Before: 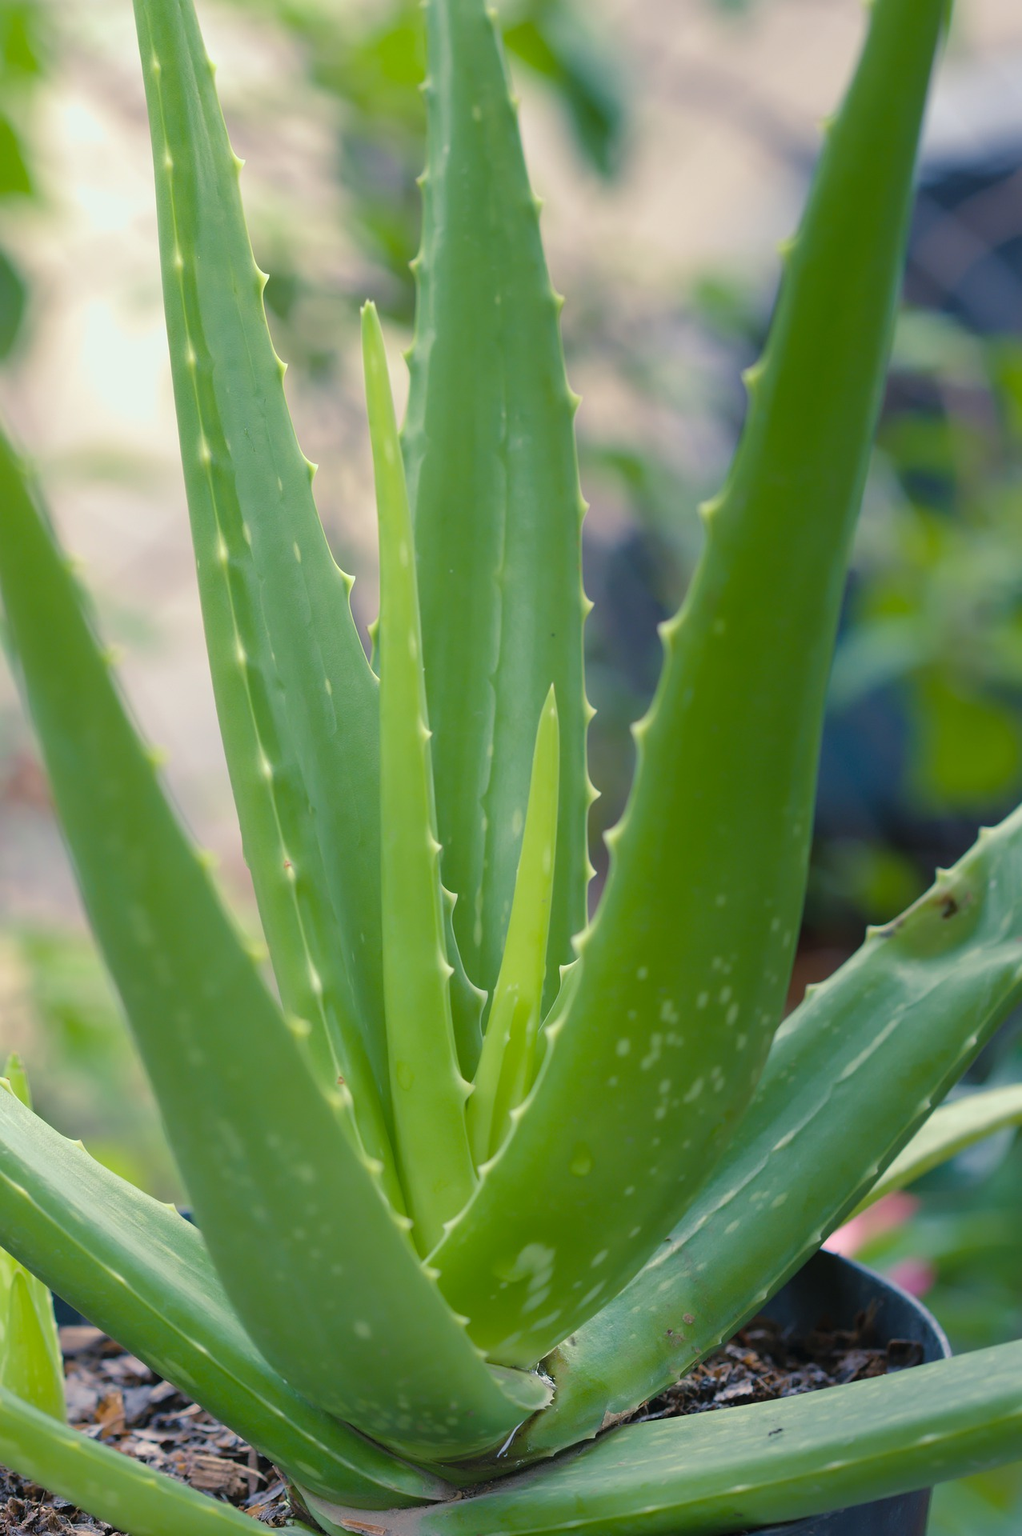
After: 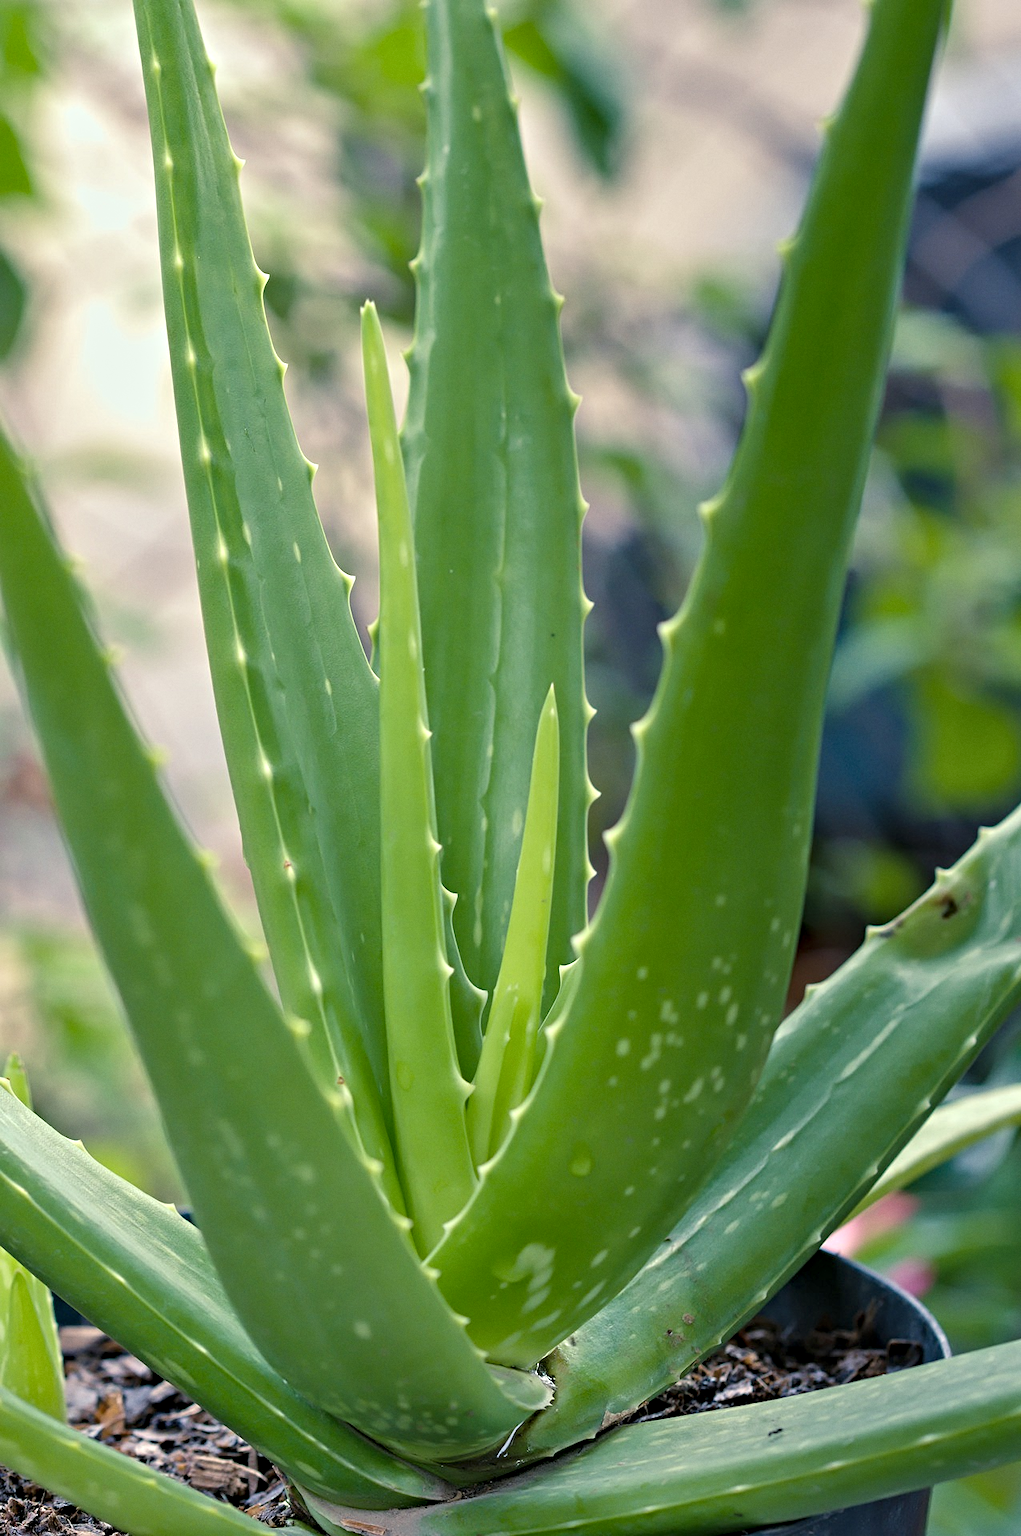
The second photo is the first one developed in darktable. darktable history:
contrast equalizer: octaves 7, y [[0.5, 0.542, 0.583, 0.625, 0.667, 0.708], [0.5 ×6], [0.5 ×6], [0 ×6], [0 ×6]]
grain: coarseness 0.09 ISO, strength 10%
